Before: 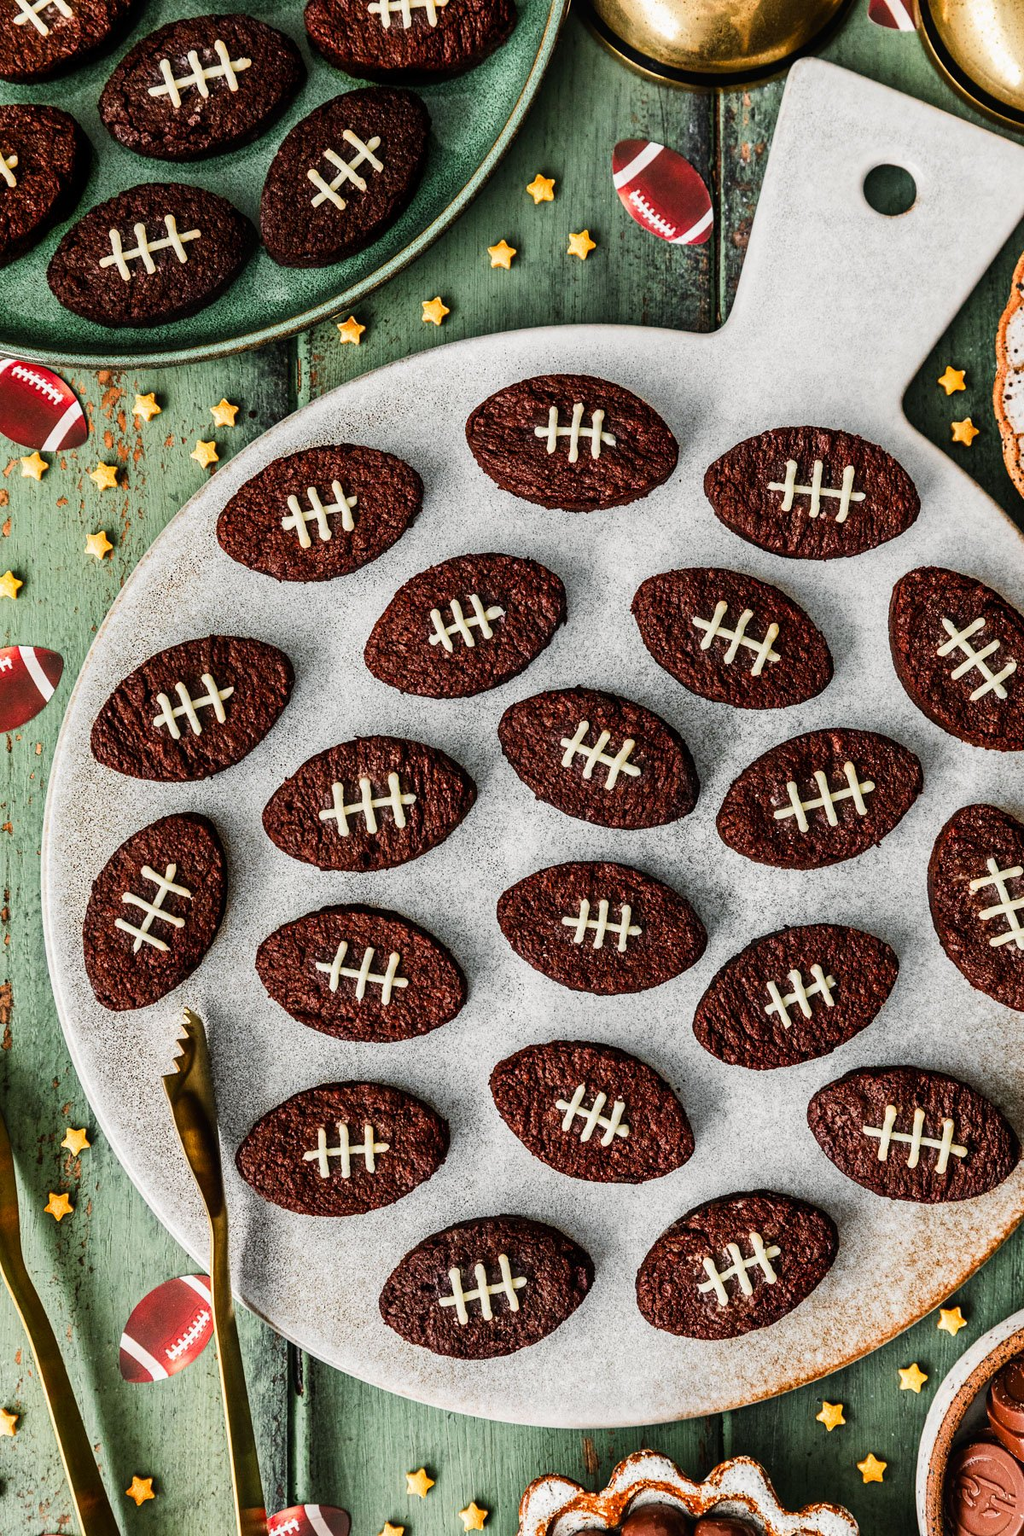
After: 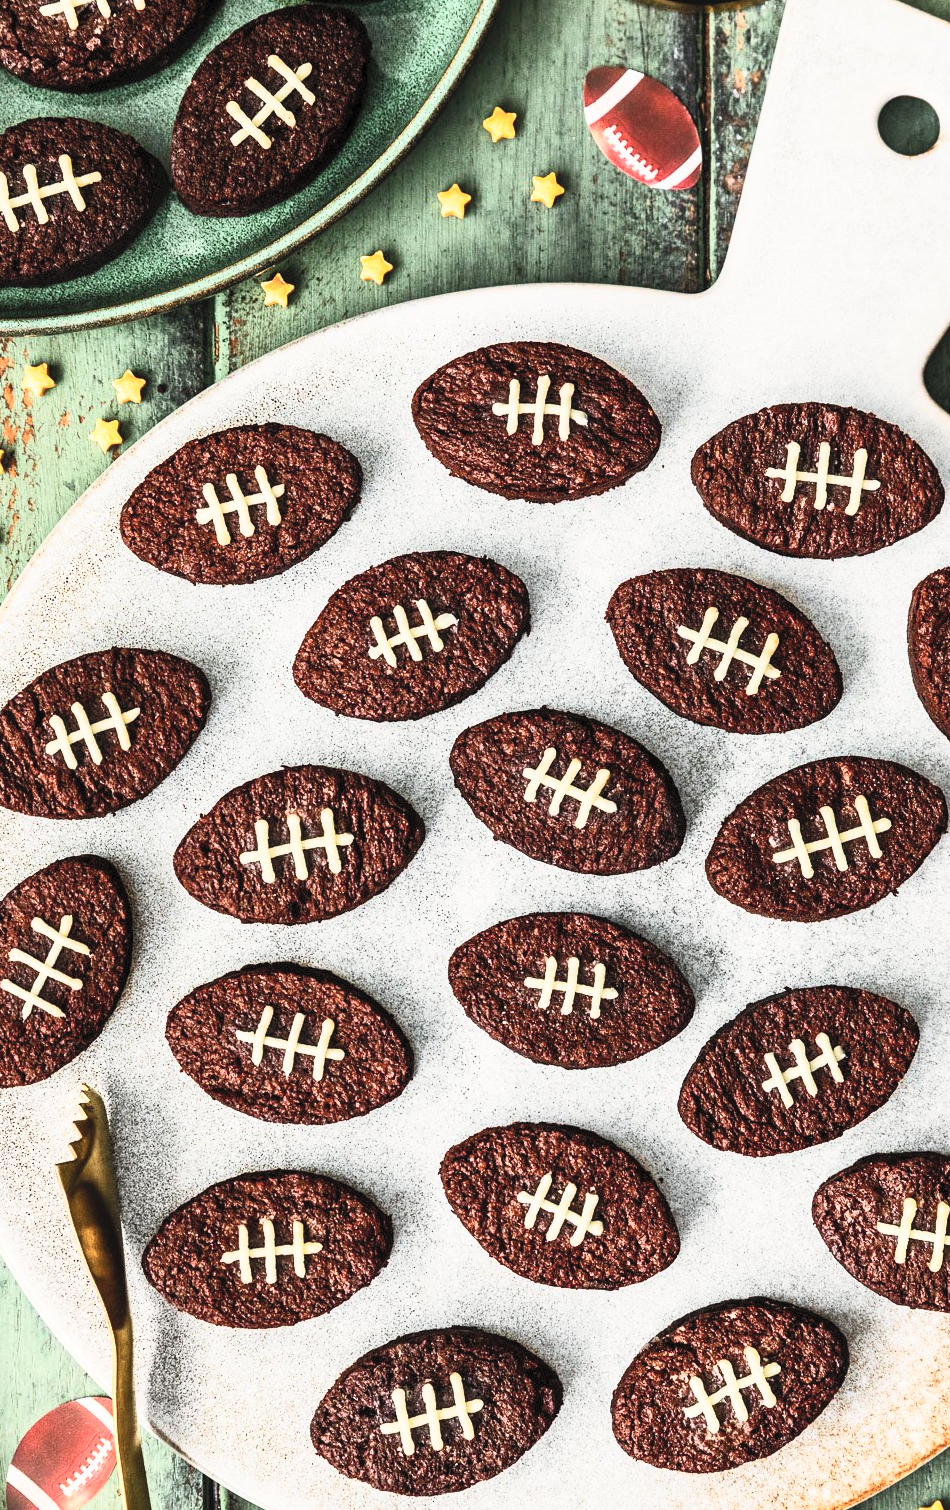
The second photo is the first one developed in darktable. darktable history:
crop: left 11.196%, top 5.408%, right 9.571%, bottom 10.677%
contrast brightness saturation: contrast 0.389, brightness 0.521
